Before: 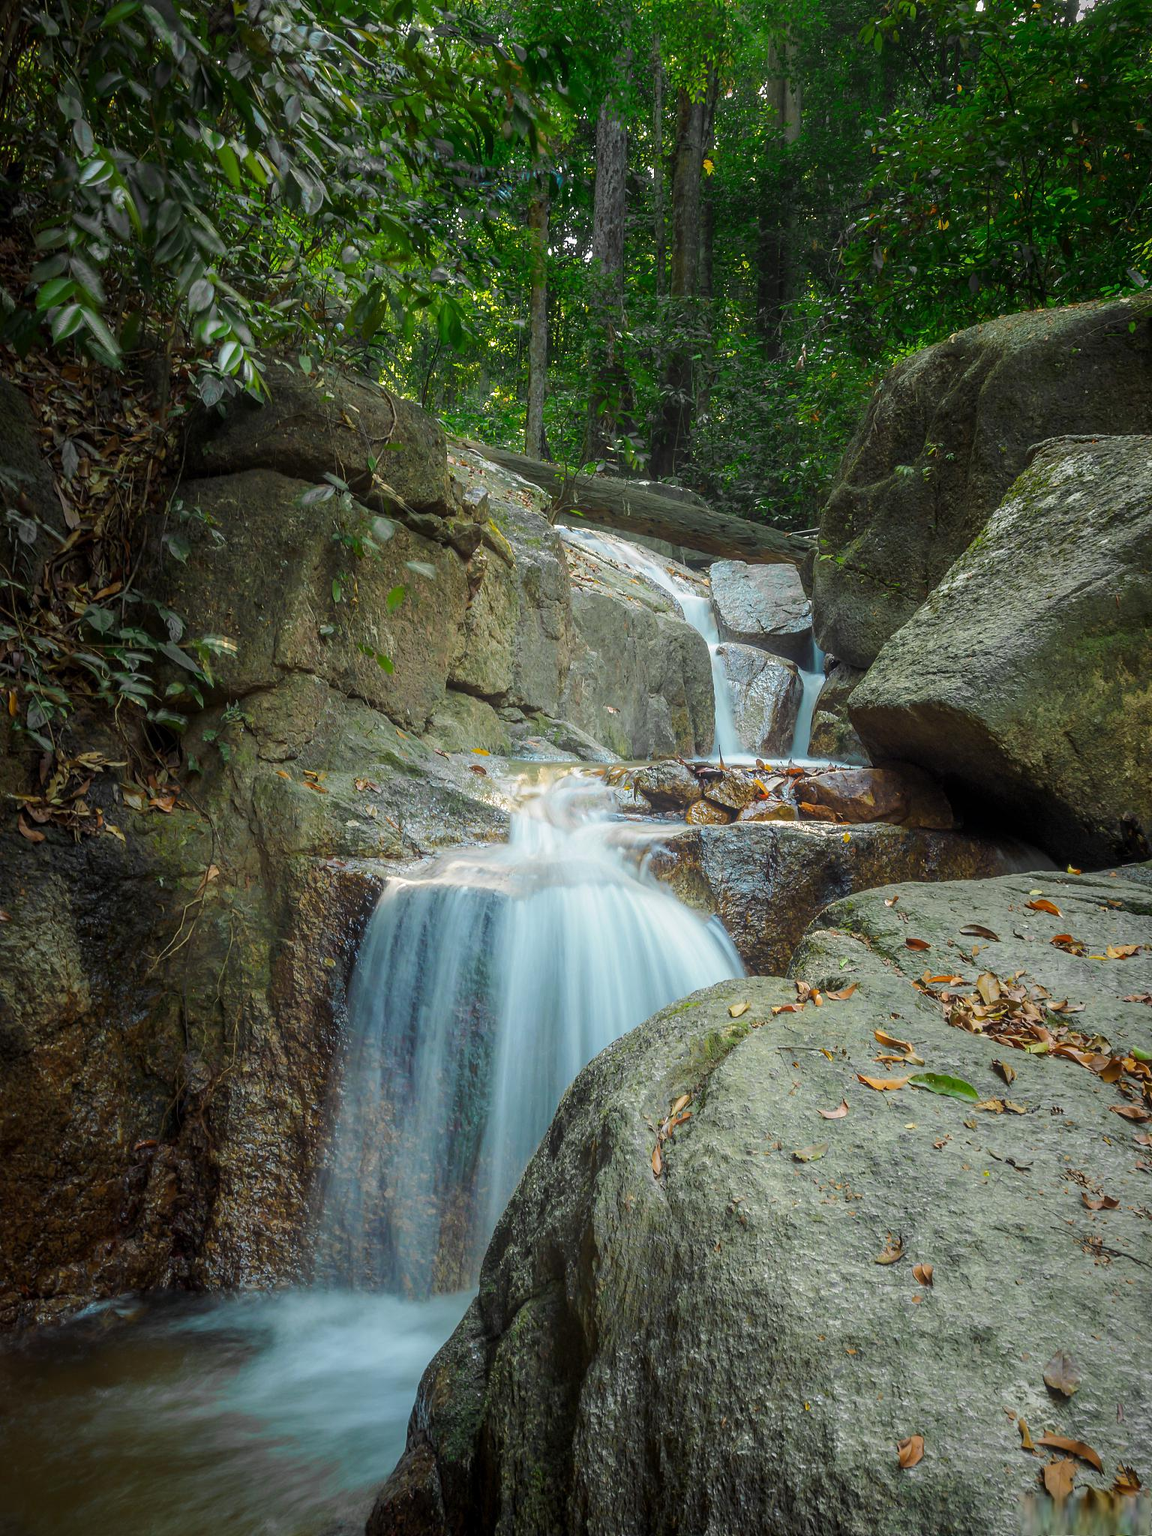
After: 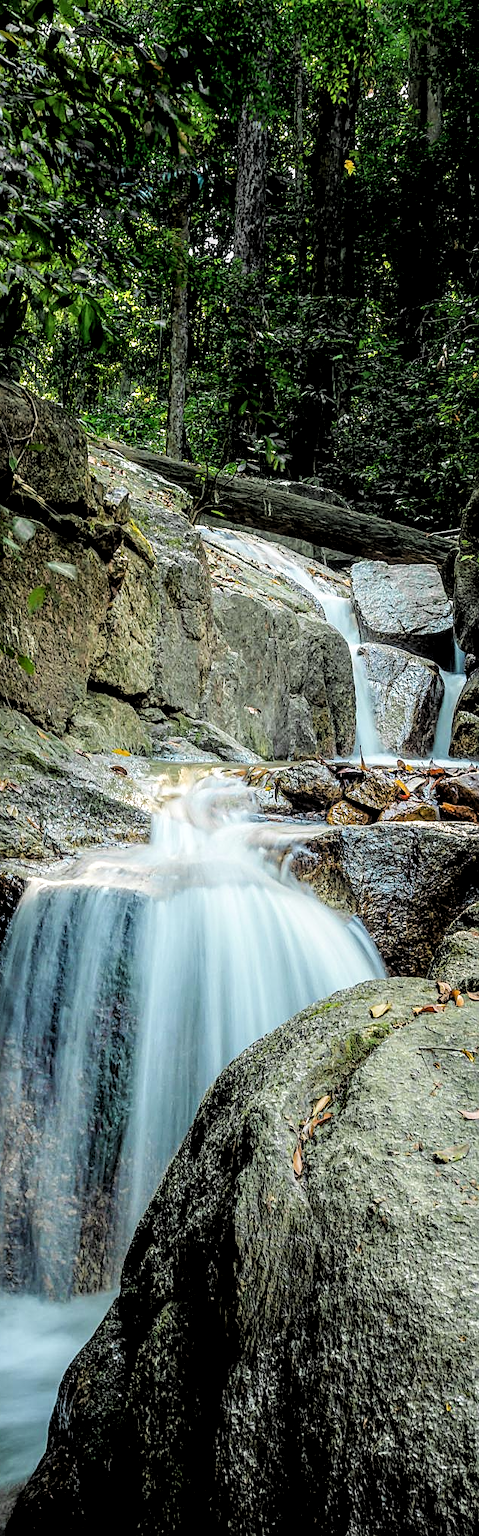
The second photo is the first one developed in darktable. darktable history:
local contrast: highlights 58%, detail 146%
sharpen: on, module defaults
crop: left 31.2%, right 27.167%
filmic rgb: black relative exposure -3.42 EV, white relative exposure 3.45 EV, hardness 2.37, contrast 1.103, iterations of high-quality reconstruction 0
tone equalizer: -8 EV -0.427 EV, -7 EV -0.361 EV, -6 EV -0.373 EV, -5 EV -0.212 EV, -3 EV 0.215 EV, -2 EV 0.339 EV, -1 EV 0.406 EV, +0 EV 0.418 EV, edges refinement/feathering 500, mask exposure compensation -1.57 EV, preserve details no
